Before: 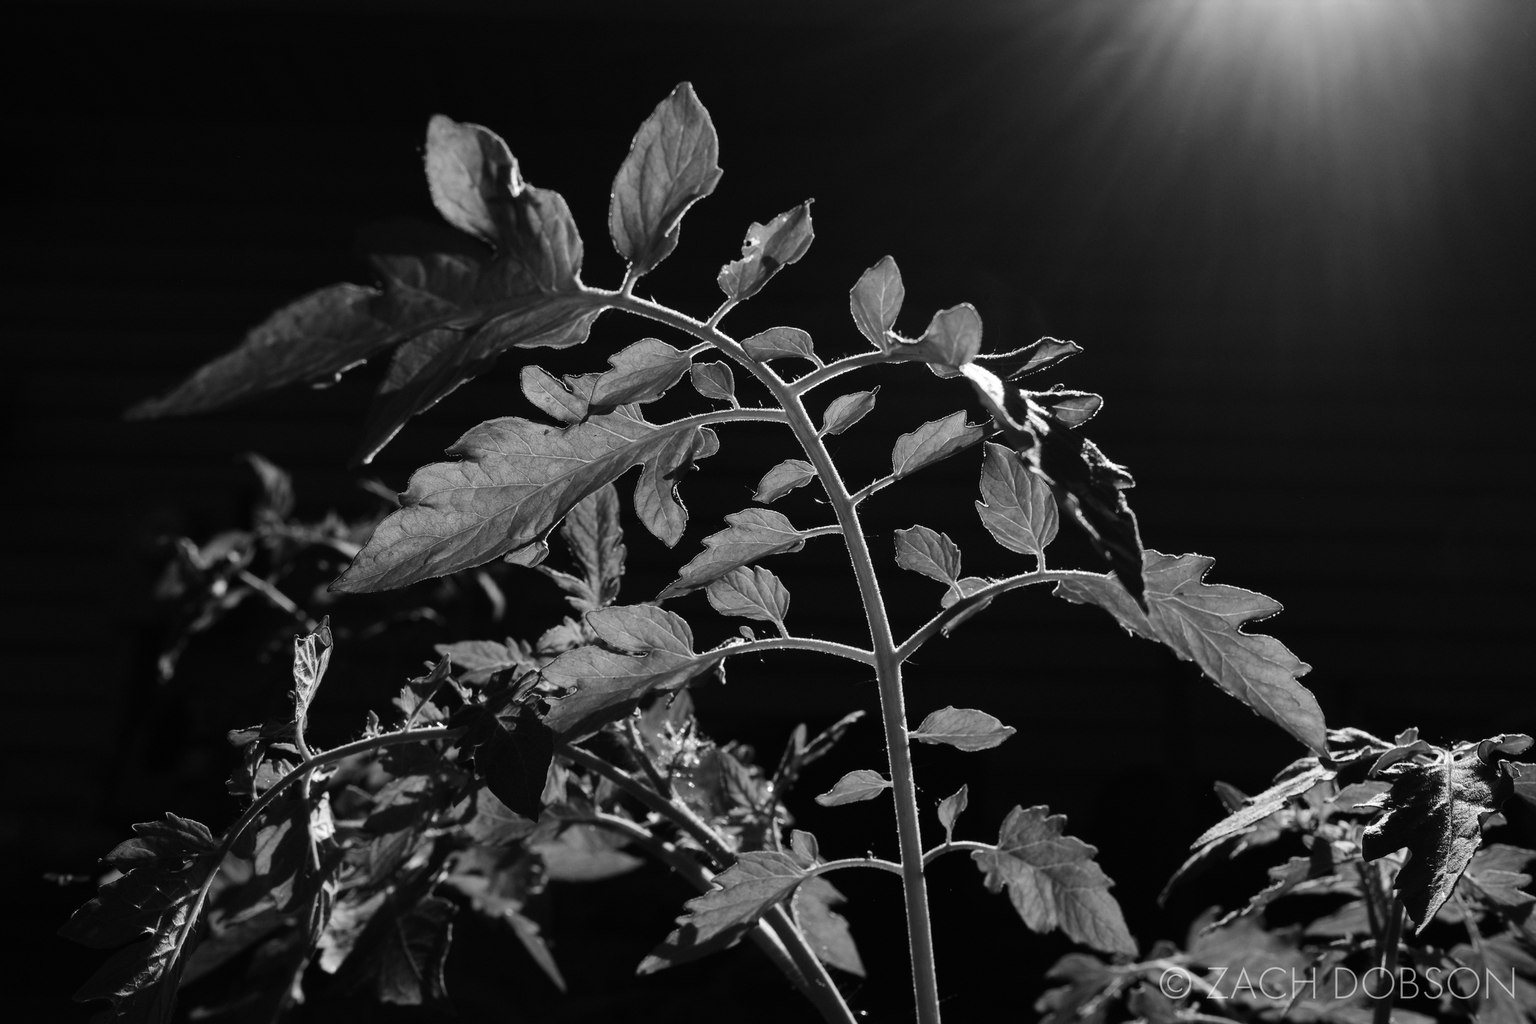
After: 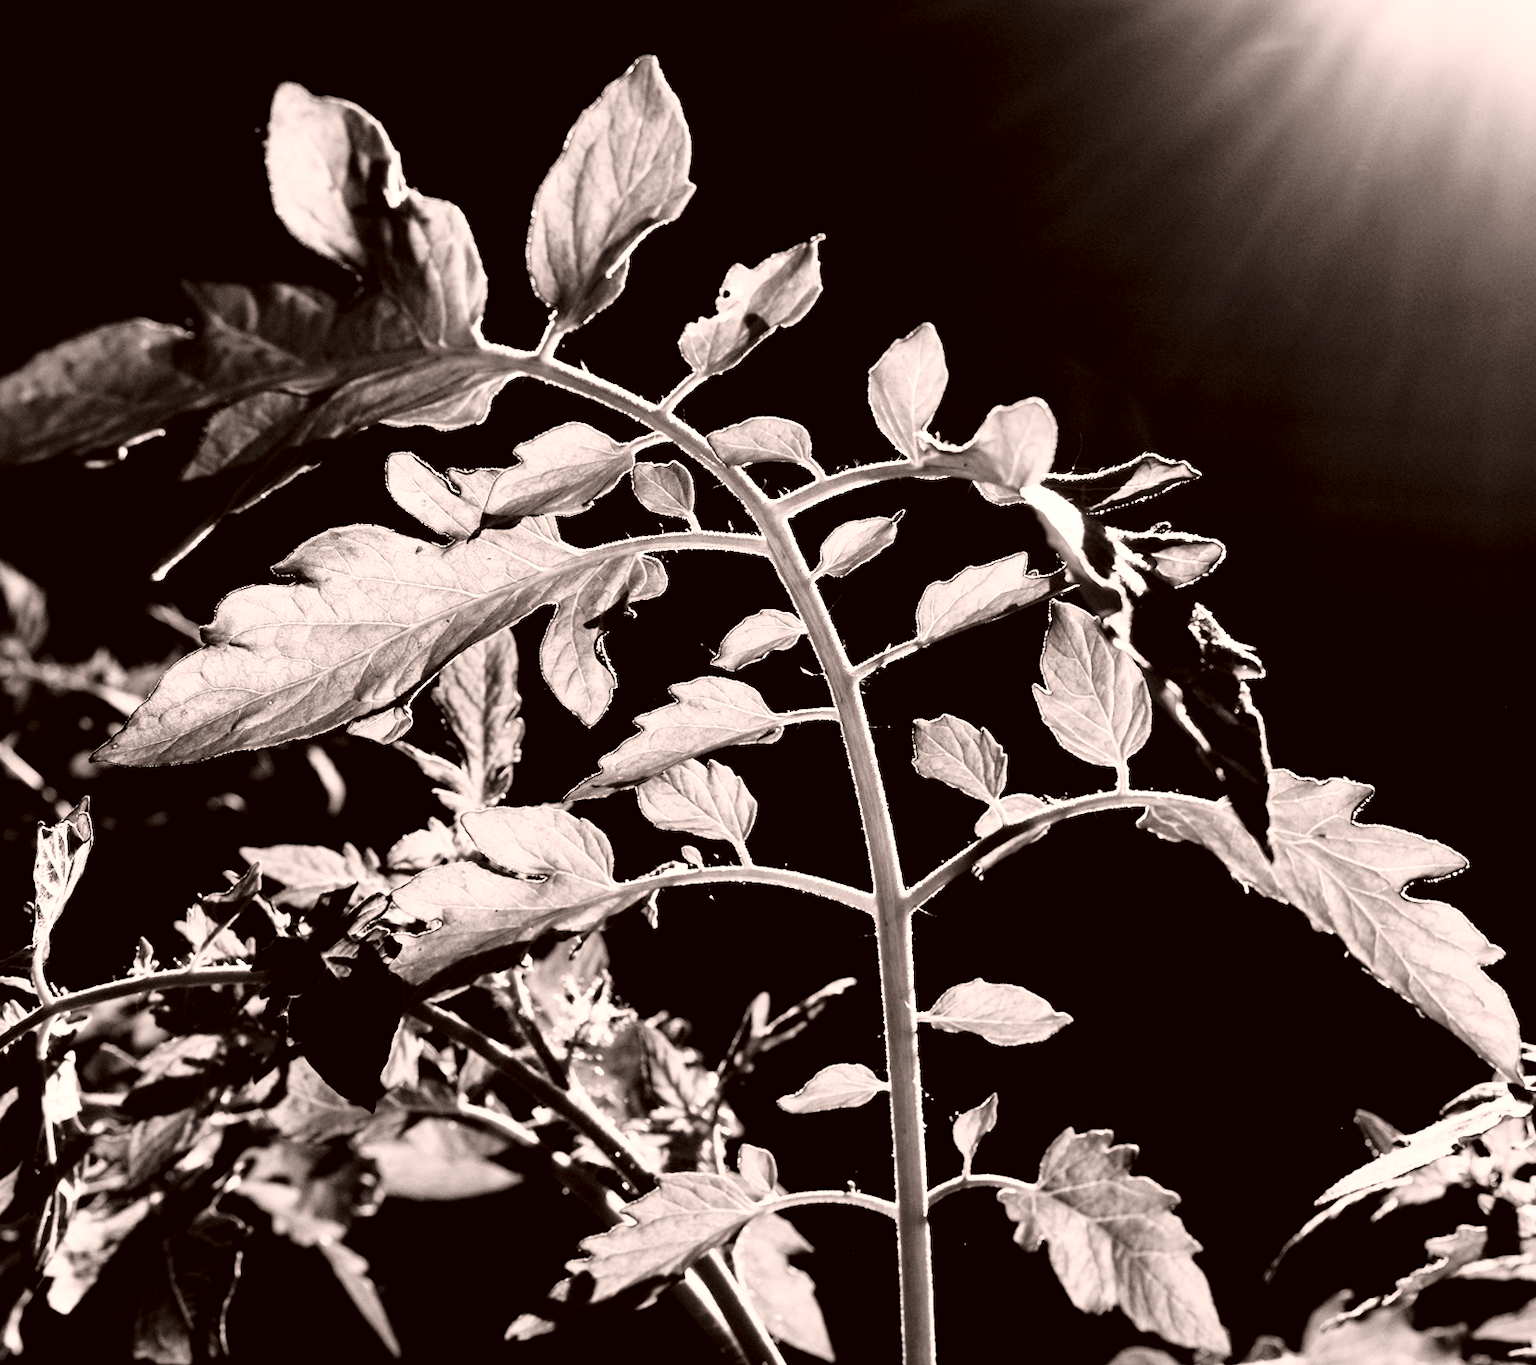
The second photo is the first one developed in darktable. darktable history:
base curve: curves: ch0 [(0, 0) (0.028, 0.03) (0.105, 0.232) (0.387, 0.748) (0.754, 0.968) (1, 1)], fusion 1, exposure shift 0.576, preserve colors none
color correction: highlights a* 10.21, highlights b* 9.79, shadows a* 8.61, shadows b* 7.88, saturation 0.8
crop and rotate: angle -3.27°, left 14.277%, top 0.028%, right 10.766%, bottom 0.028%
exposure: black level correction 0, exposure 0.95 EV, compensate exposure bias true, compensate highlight preservation false
color zones: curves: ch0 [(0.068, 0.464) (0.25, 0.5) (0.48, 0.508) (0.75, 0.536) (0.886, 0.476) (0.967, 0.456)]; ch1 [(0.066, 0.456) (0.25, 0.5) (0.616, 0.508) (0.746, 0.56) (0.934, 0.444)]
levels: levels [0.116, 0.574, 1]
